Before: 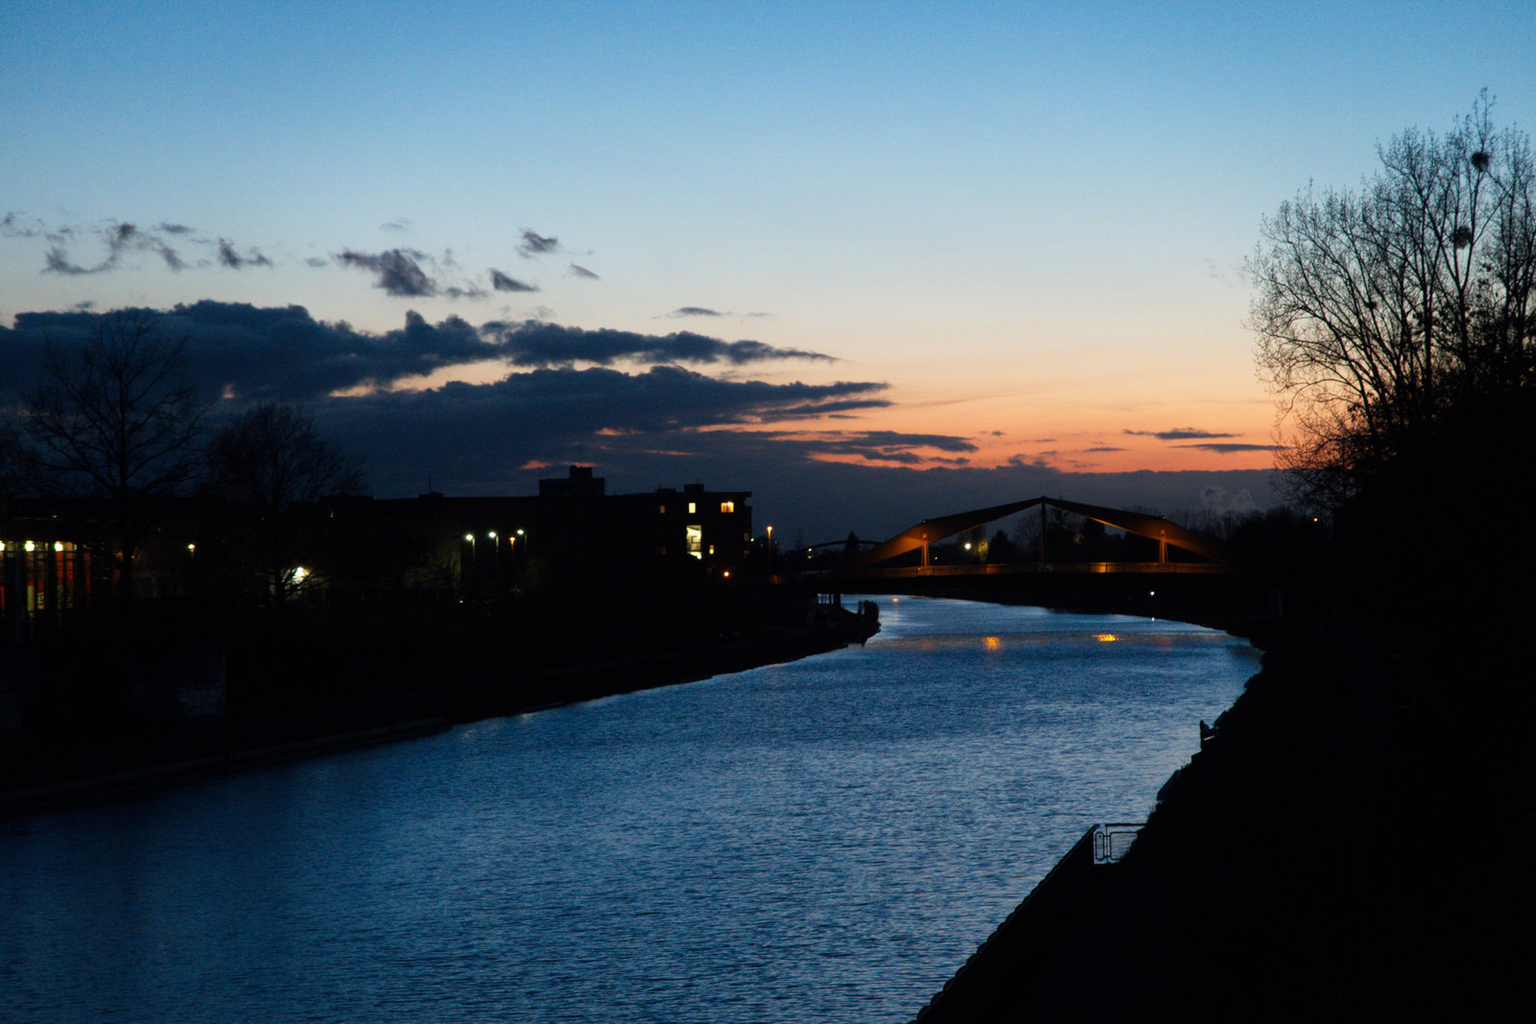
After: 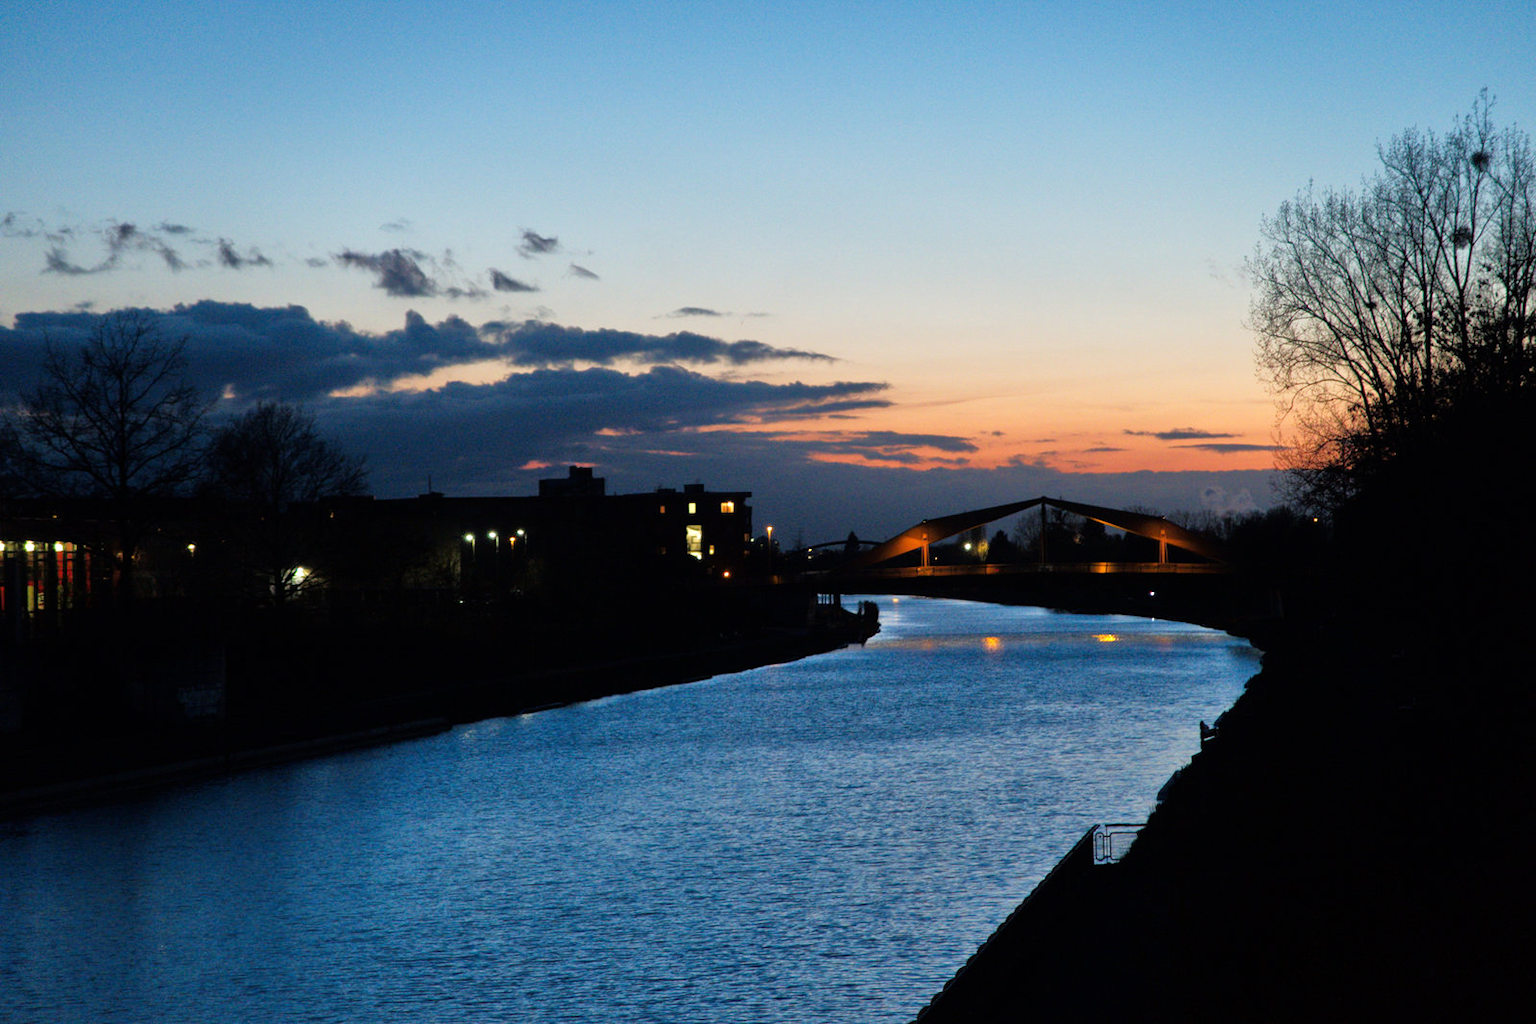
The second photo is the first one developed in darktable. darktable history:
tone equalizer: -7 EV 0.144 EV, -6 EV 0.633 EV, -5 EV 1.13 EV, -4 EV 1.29 EV, -3 EV 1.18 EV, -2 EV 0.6 EV, -1 EV 0.167 EV
